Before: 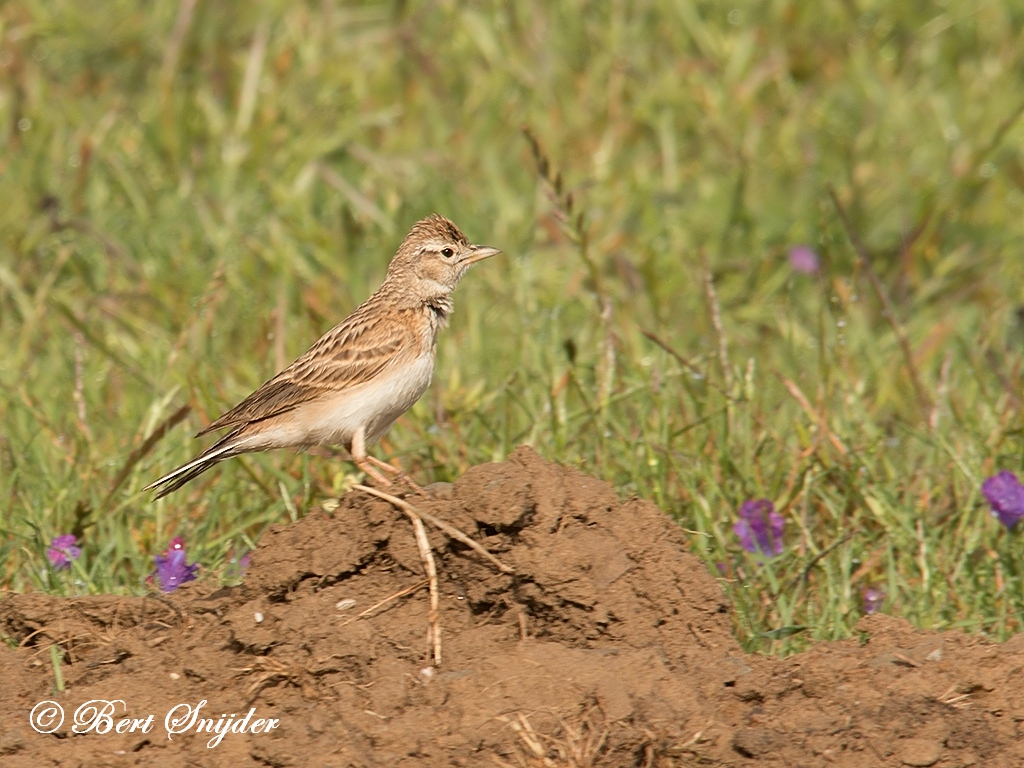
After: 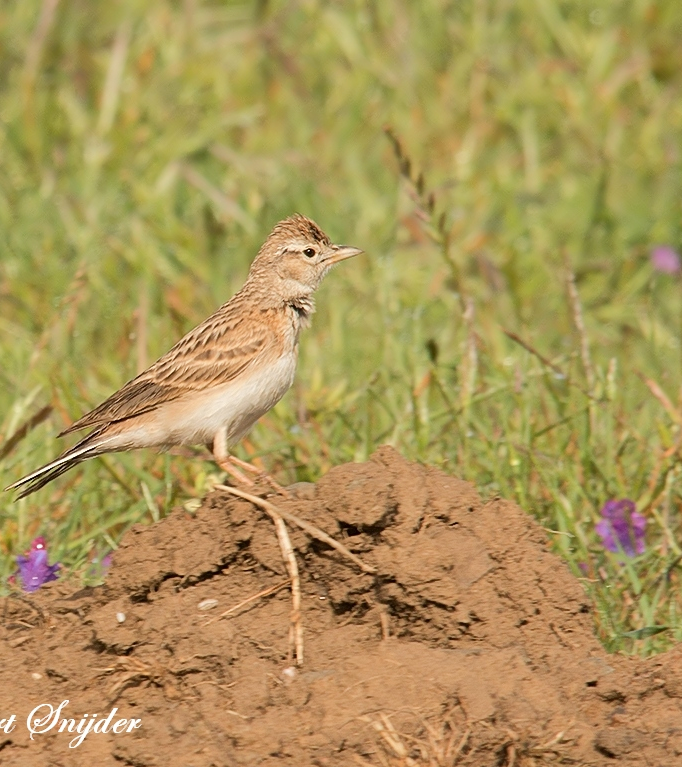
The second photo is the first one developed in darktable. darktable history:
crop and rotate: left 13.537%, right 19.796%
base curve: curves: ch0 [(0, 0) (0.262, 0.32) (0.722, 0.705) (1, 1)]
